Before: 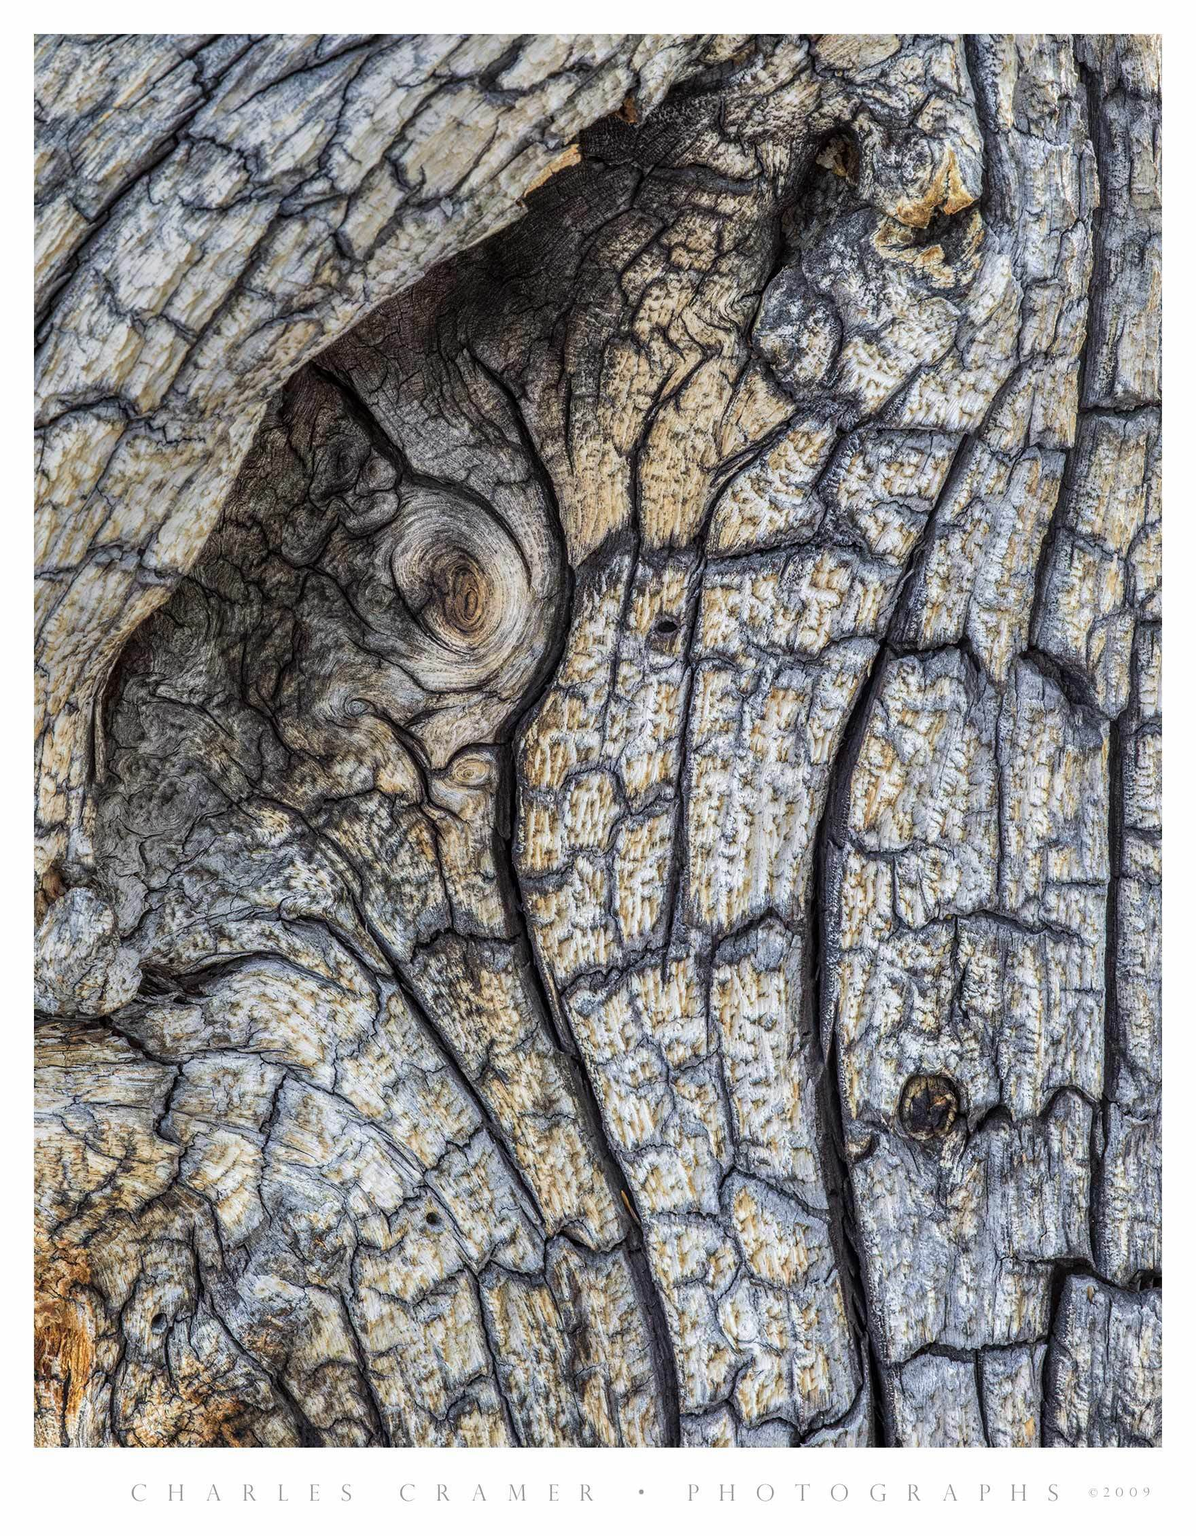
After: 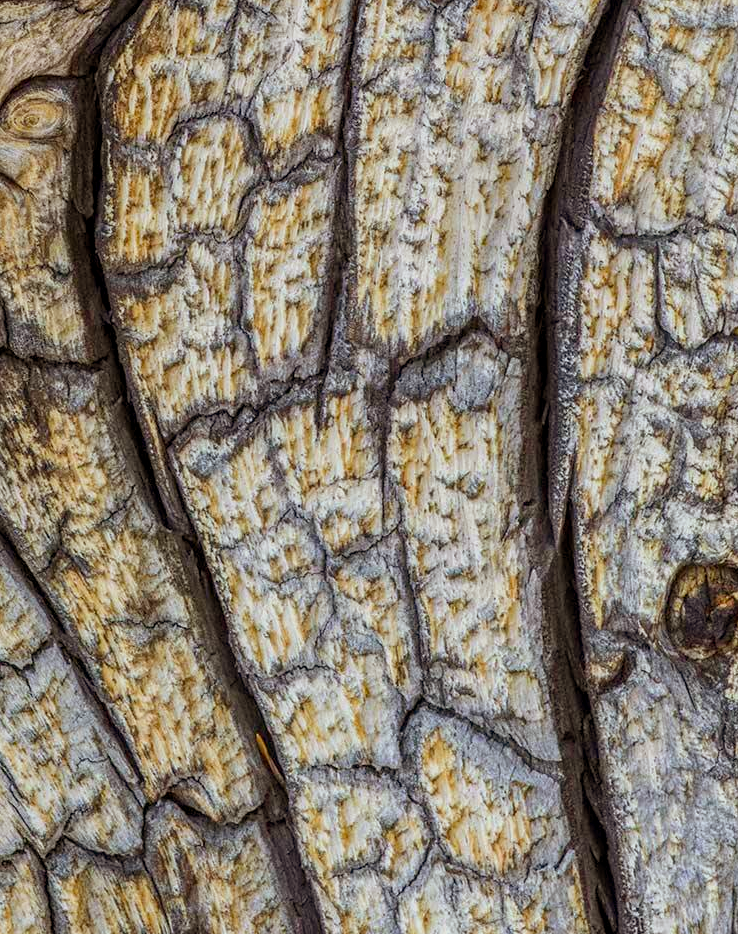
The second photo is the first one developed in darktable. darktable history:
exposure: black level correction 0.002, exposure -0.104 EV, compensate highlight preservation false
crop: left 37.406%, top 45.088%, right 20.65%, bottom 13.583%
color balance rgb: power › chroma 2.51%, power › hue 67.91°, linear chroma grading › global chroma 22.689%, perceptual saturation grading › global saturation 0.875%, contrast -9.742%
